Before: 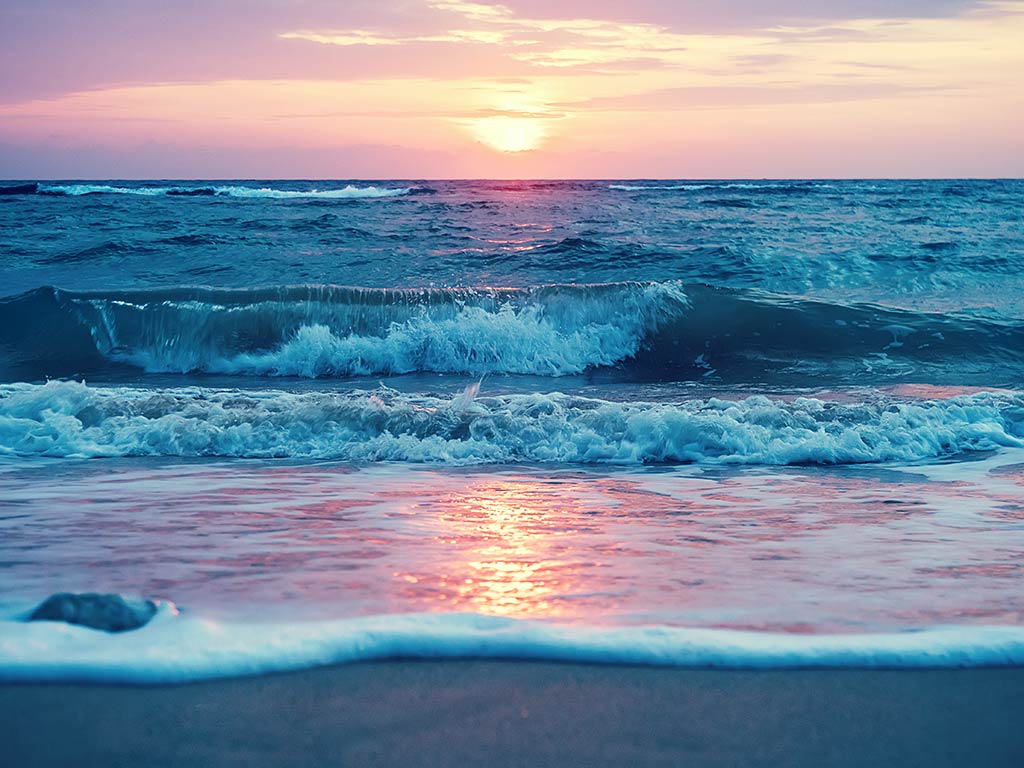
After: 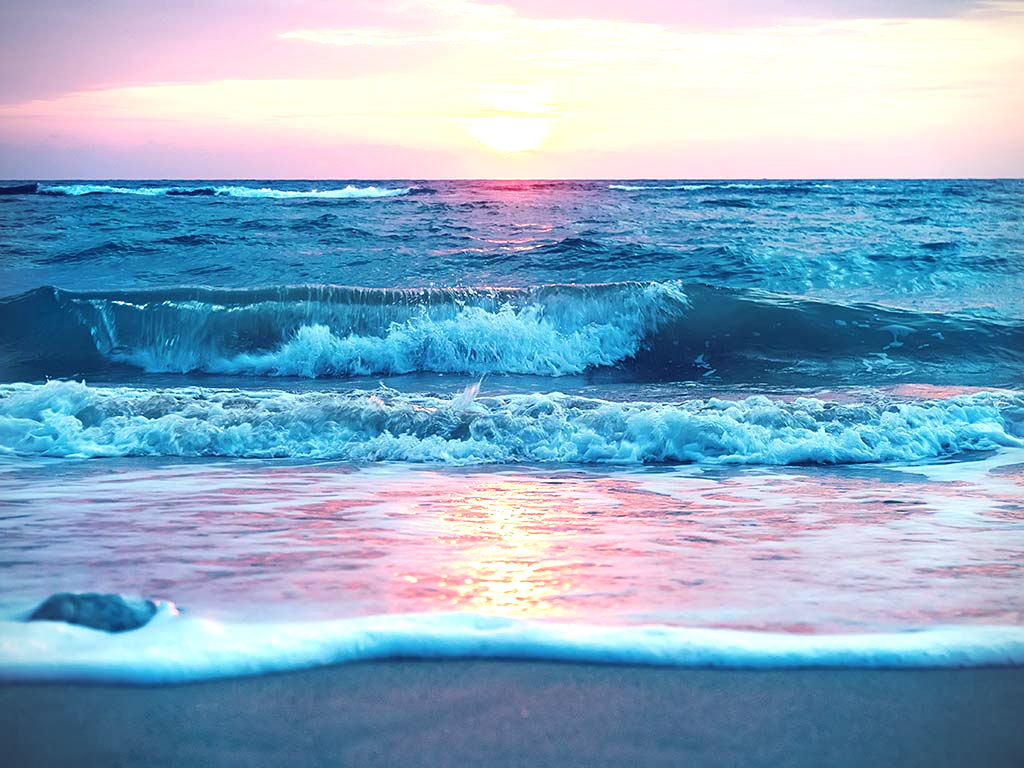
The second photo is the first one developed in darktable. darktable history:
exposure: exposure 0.74 EV, compensate highlight preservation false
vignetting: fall-off start 91.19%
